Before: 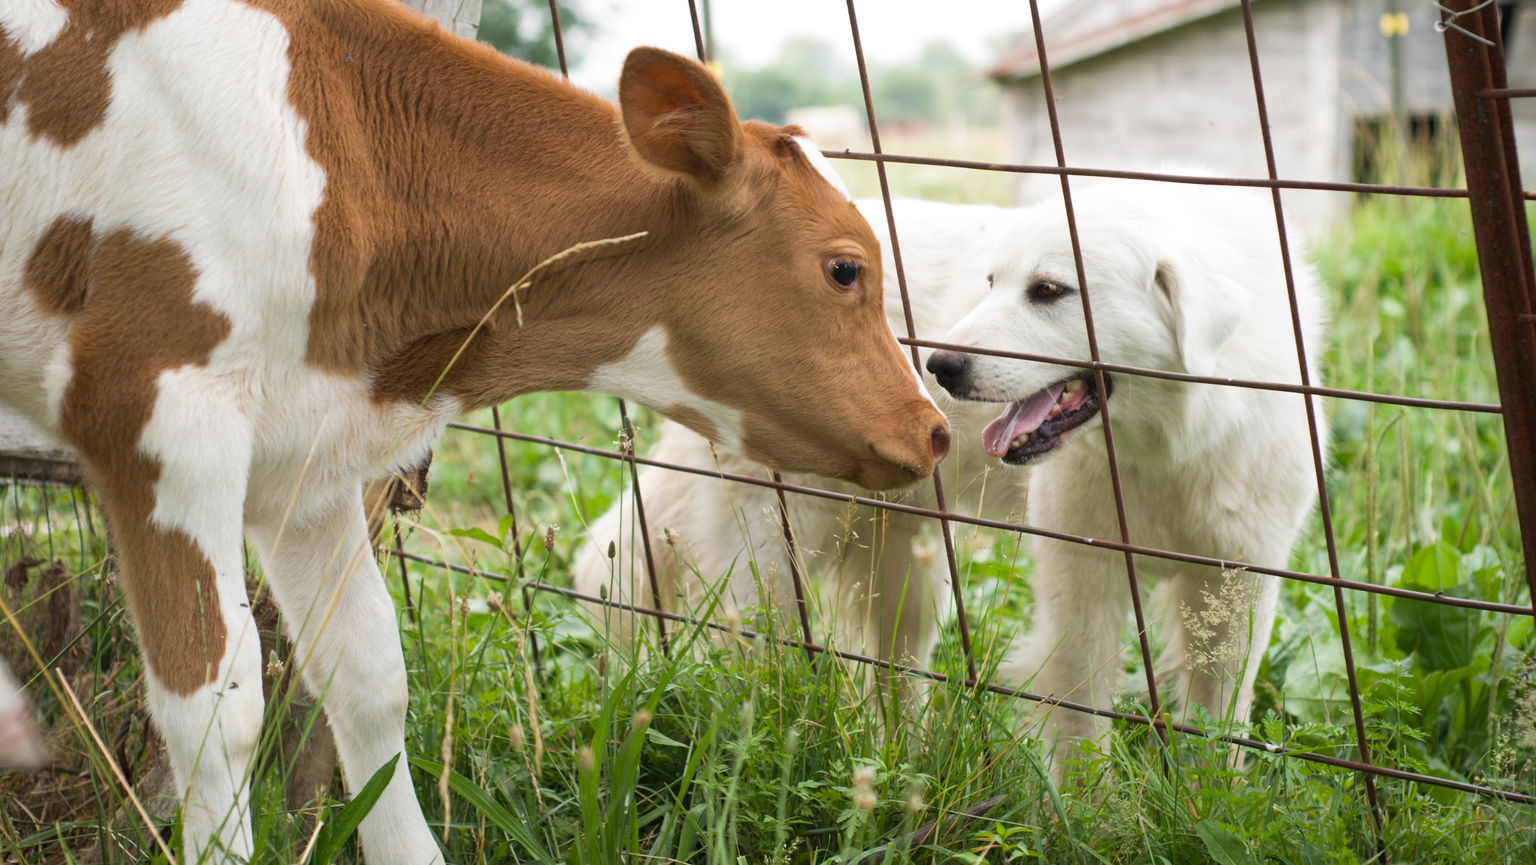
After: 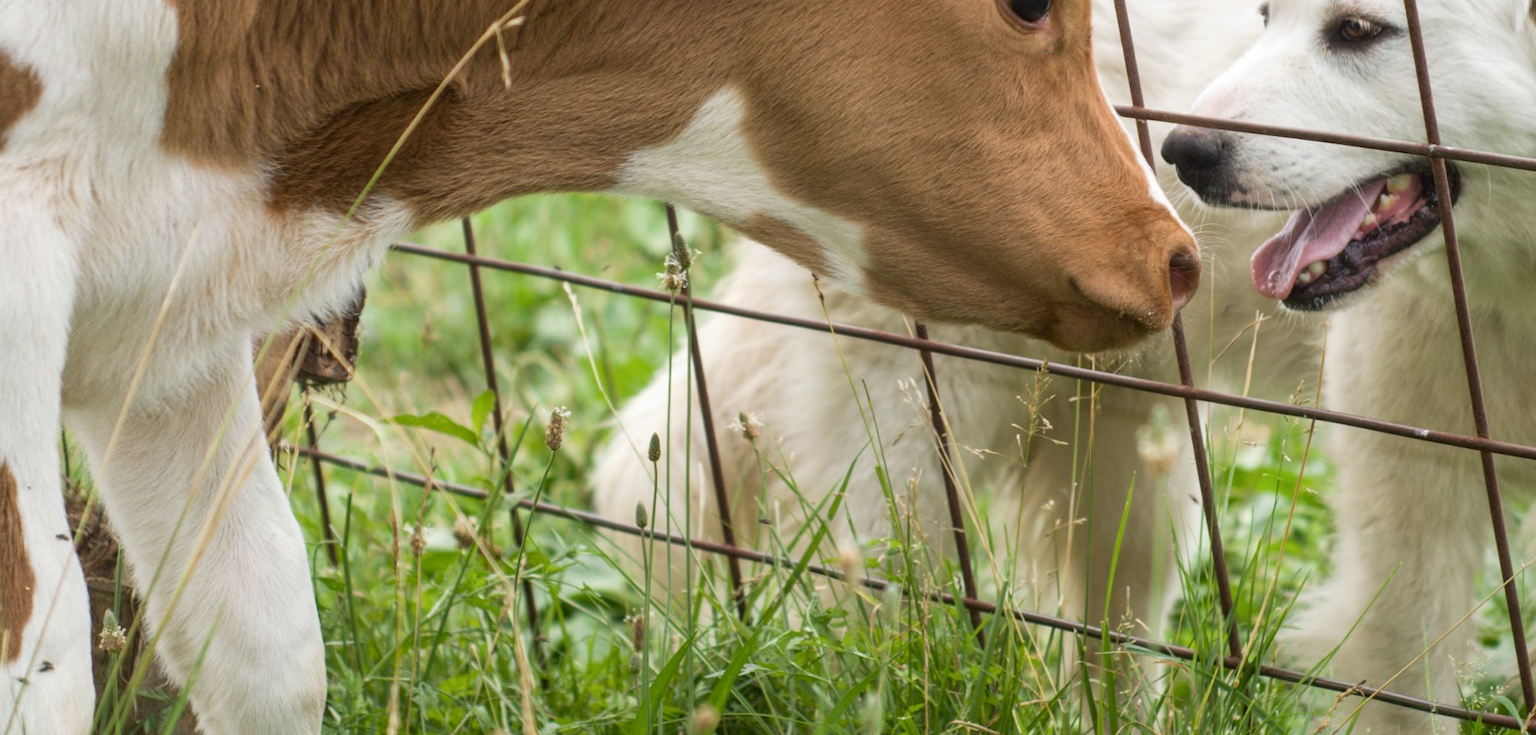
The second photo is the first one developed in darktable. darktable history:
crop: left 13.369%, top 31.424%, right 24.526%, bottom 15.776%
contrast equalizer: octaves 7, y [[0.6 ×6], [0.55 ×6], [0 ×6], [0 ×6], [0 ×6]], mix -0.185
local contrast: on, module defaults
